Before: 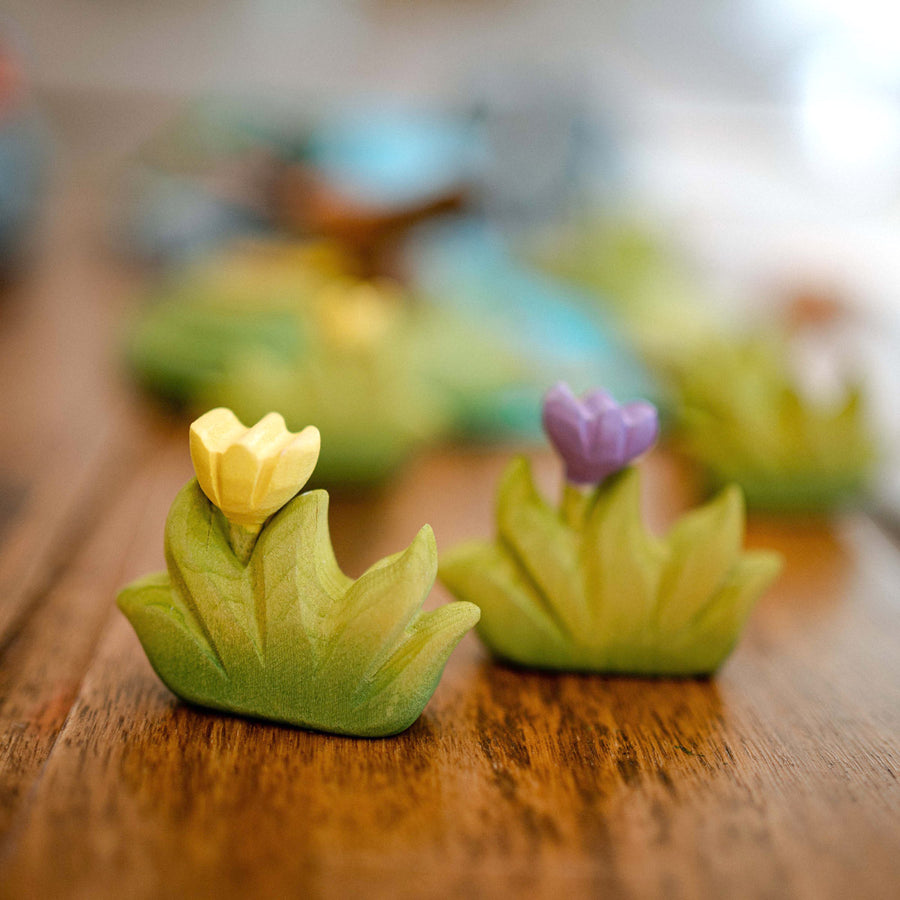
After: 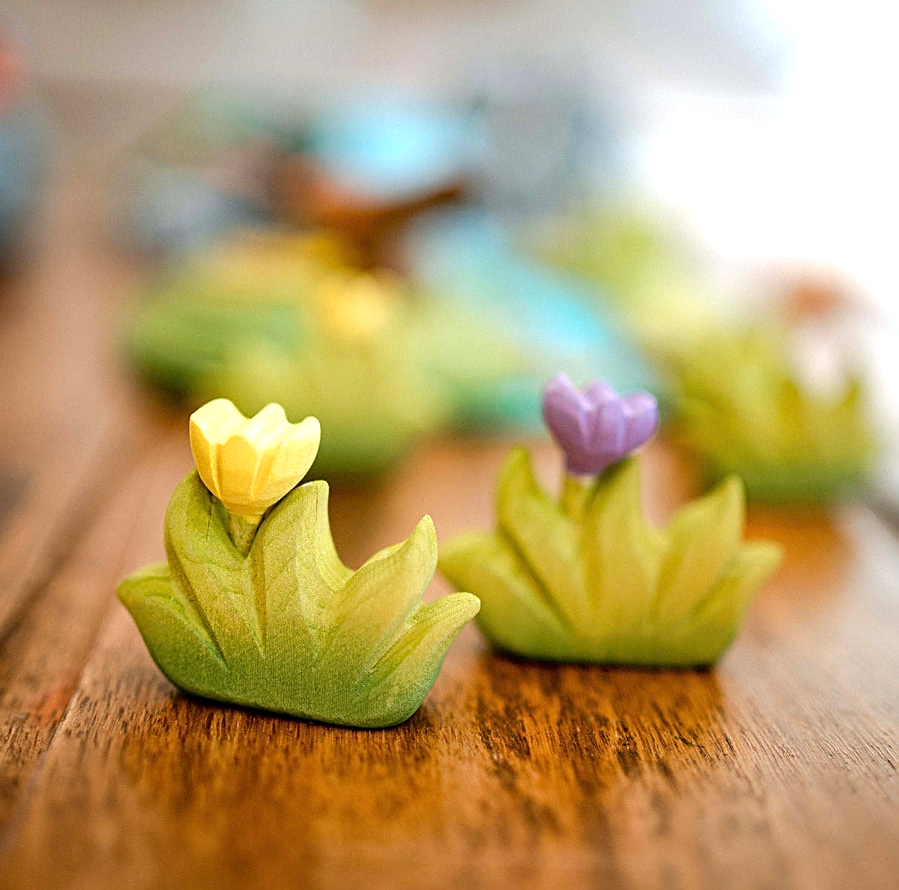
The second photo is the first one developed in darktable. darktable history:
exposure: black level correction 0.001, exposure 0.5 EV, compensate exposure bias true, compensate highlight preservation false
crop: top 1.049%, right 0.001%
sharpen: on, module defaults
